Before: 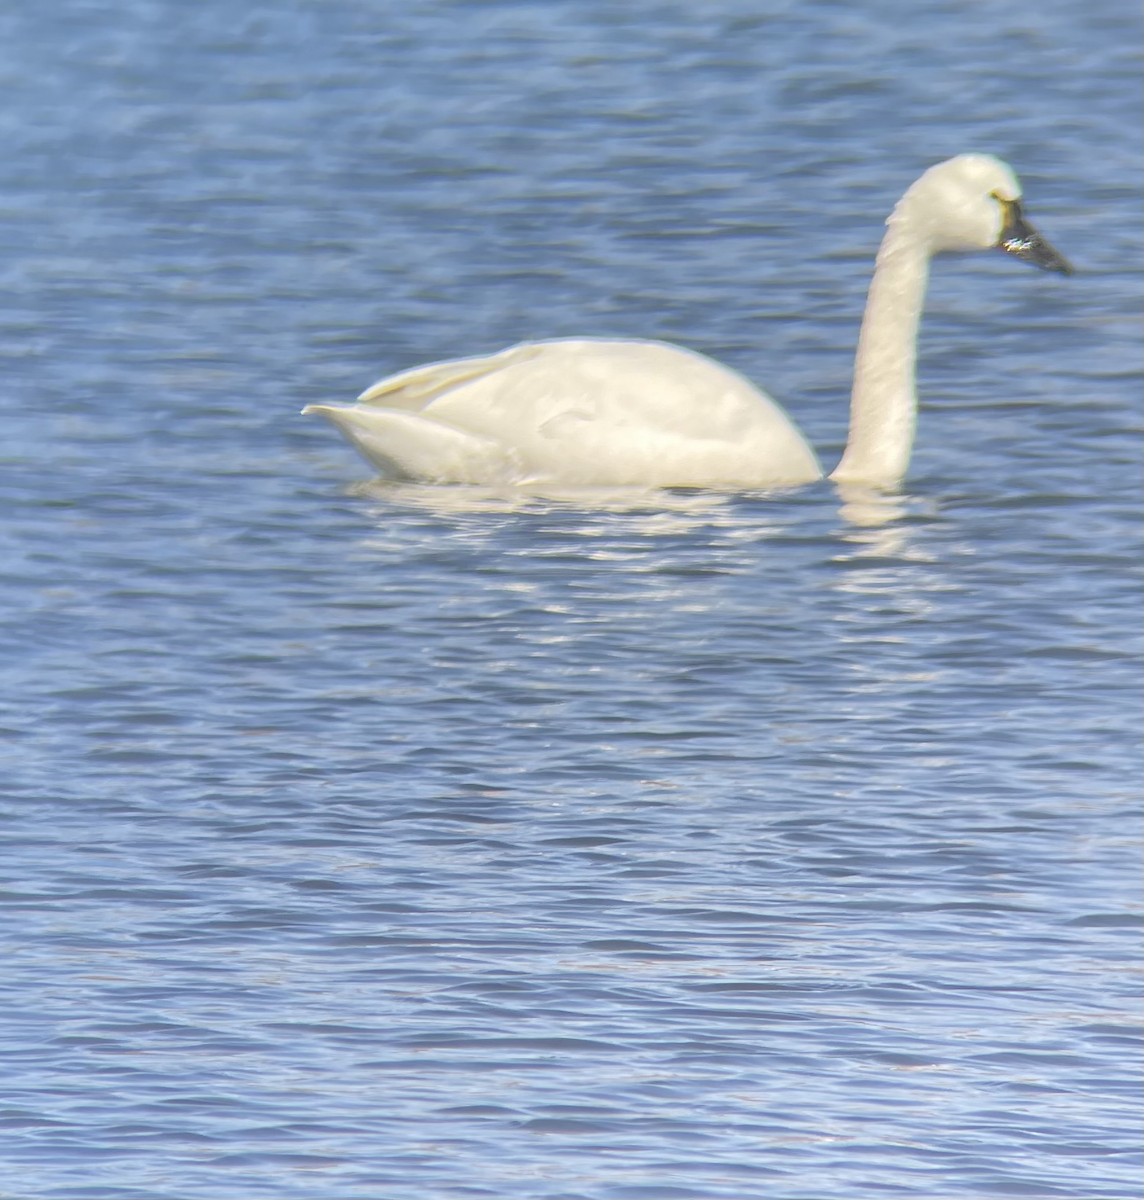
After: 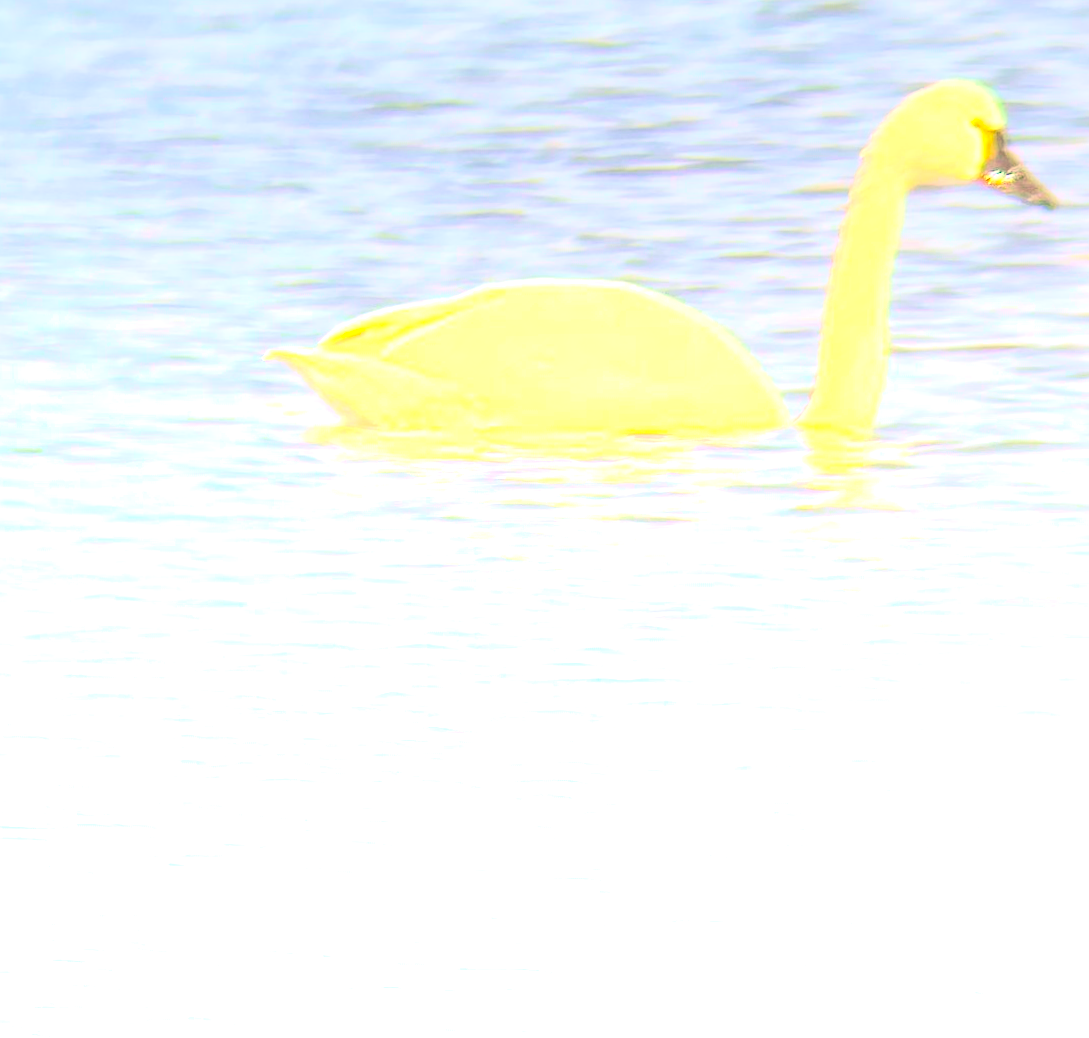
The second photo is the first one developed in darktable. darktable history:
tone curve: curves: ch0 [(0, 0) (0.051, 0.03) (0.096, 0.071) (0.243, 0.246) (0.461, 0.515) (0.605, 0.692) (0.761, 0.85) (0.881, 0.933) (1, 0.984)]; ch1 [(0, 0) (0.1, 0.038) (0.318, 0.243) (0.431, 0.384) (0.488, 0.475) (0.499, 0.499) (0.534, 0.546) (0.567, 0.592) (0.601, 0.632) (0.734, 0.809) (1, 1)]; ch2 [(0, 0) (0.297, 0.257) (0.414, 0.379) (0.453, 0.45) (0.479, 0.483) (0.504, 0.499) (0.52, 0.519) (0.541, 0.554) (0.614, 0.652) (0.817, 0.874) (1, 1)], color space Lab, independent channels, preserve colors none
graduated density: density -3.9 EV
crop and rotate: top 5.609%, bottom 5.609%
exposure: black level correction 0, exposure 1.2 EV, compensate exposure bias true, compensate highlight preservation false
rotate and perspective: rotation 0.074°, lens shift (vertical) 0.096, lens shift (horizontal) -0.041, crop left 0.043, crop right 0.952, crop top 0.024, crop bottom 0.979
color correction: highlights a* 15, highlights b* 31.55
contrast brightness saturation: contrast 0.07, brightness 0.08, saturation 0.18
